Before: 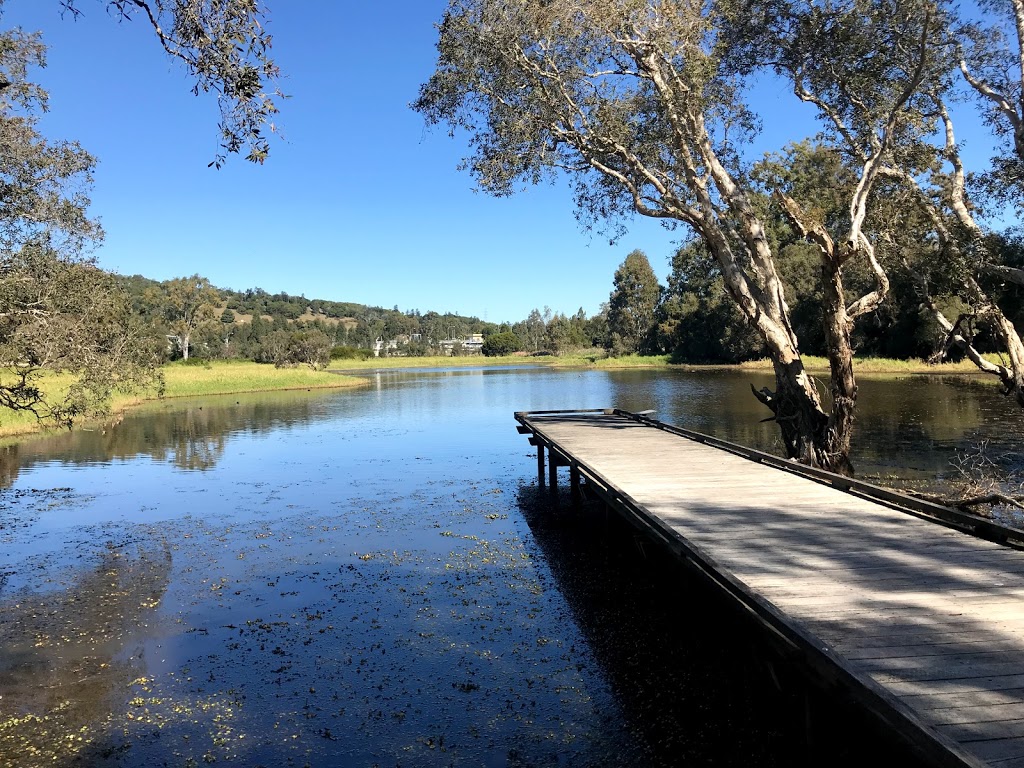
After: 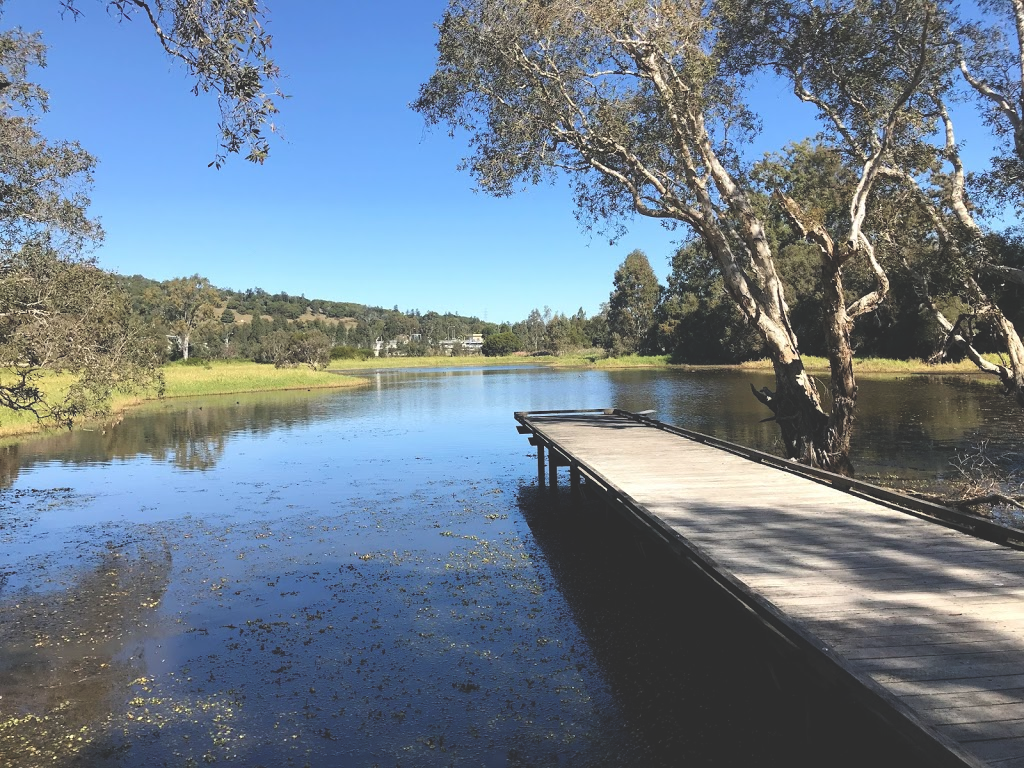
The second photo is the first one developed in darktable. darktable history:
exposure: black level correction -0.027, compensate highlight preservation false
